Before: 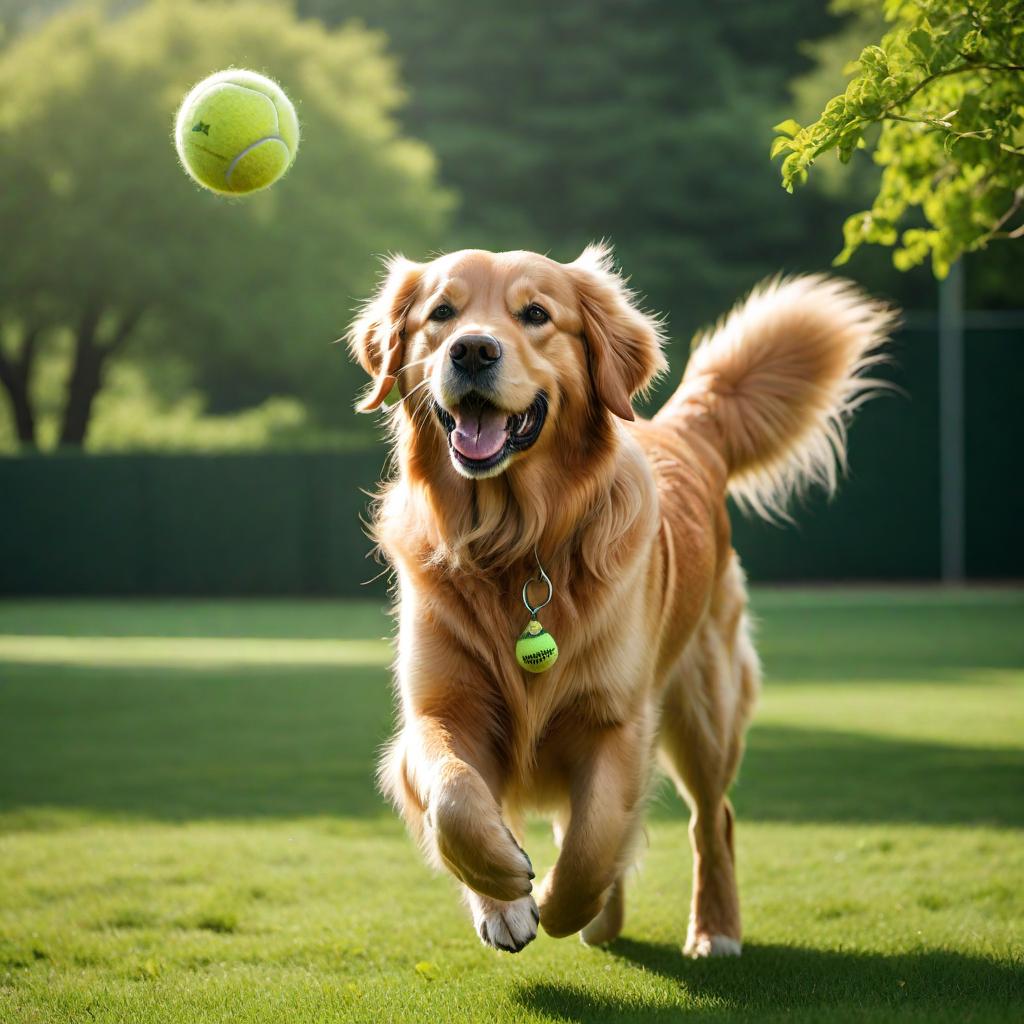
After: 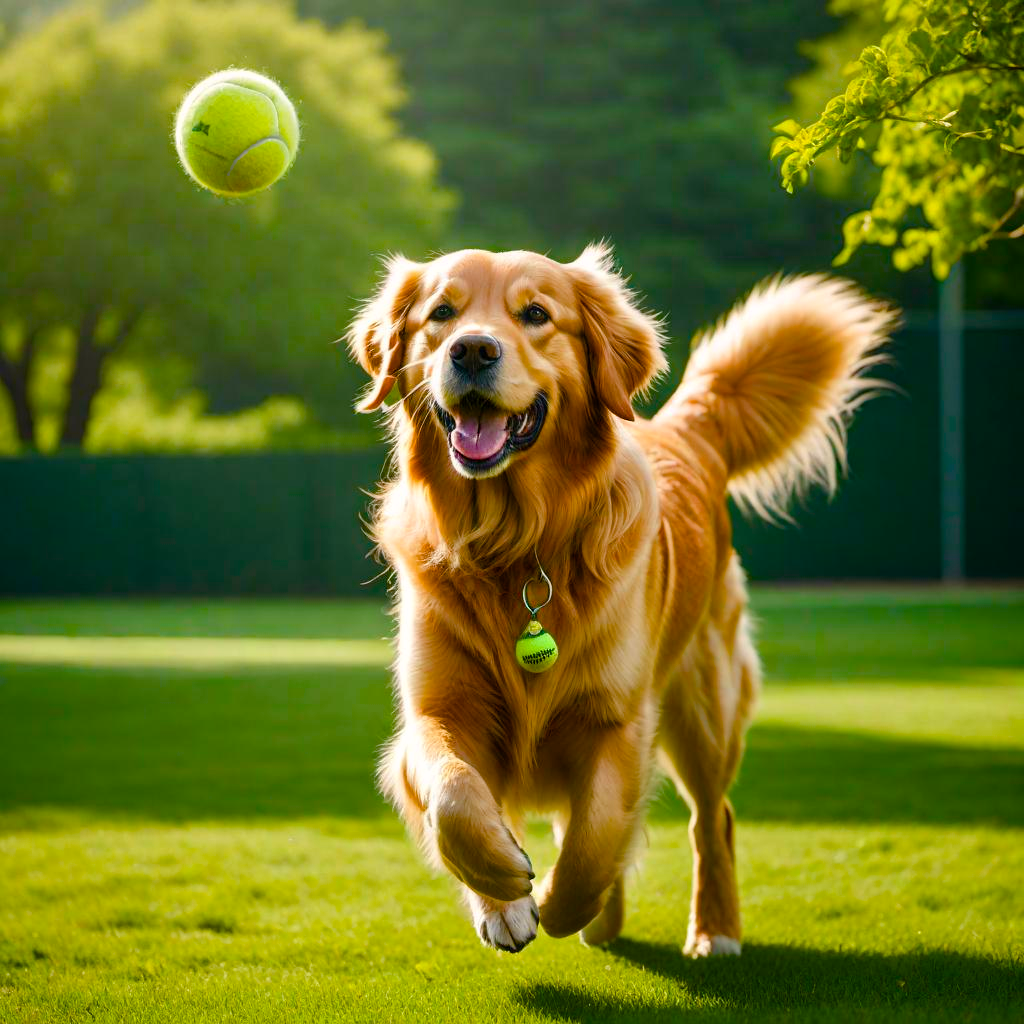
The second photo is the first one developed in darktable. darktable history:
color balance rgb: shadows lift › luminance 0.772%, shadows lift › chroma 0.485%, shadows lift › hue 18.59°, highlights gain › chroma 0.728%, highlights gain › hue 57.28°, linear chroma grading › global chroma 24.956%, perceptual saturation grading › global saturation 20%, perceptual saturation grading › highlights -25.17%, perceptual saturation grading › shadows 49.746%, global vibrance 14.782%
